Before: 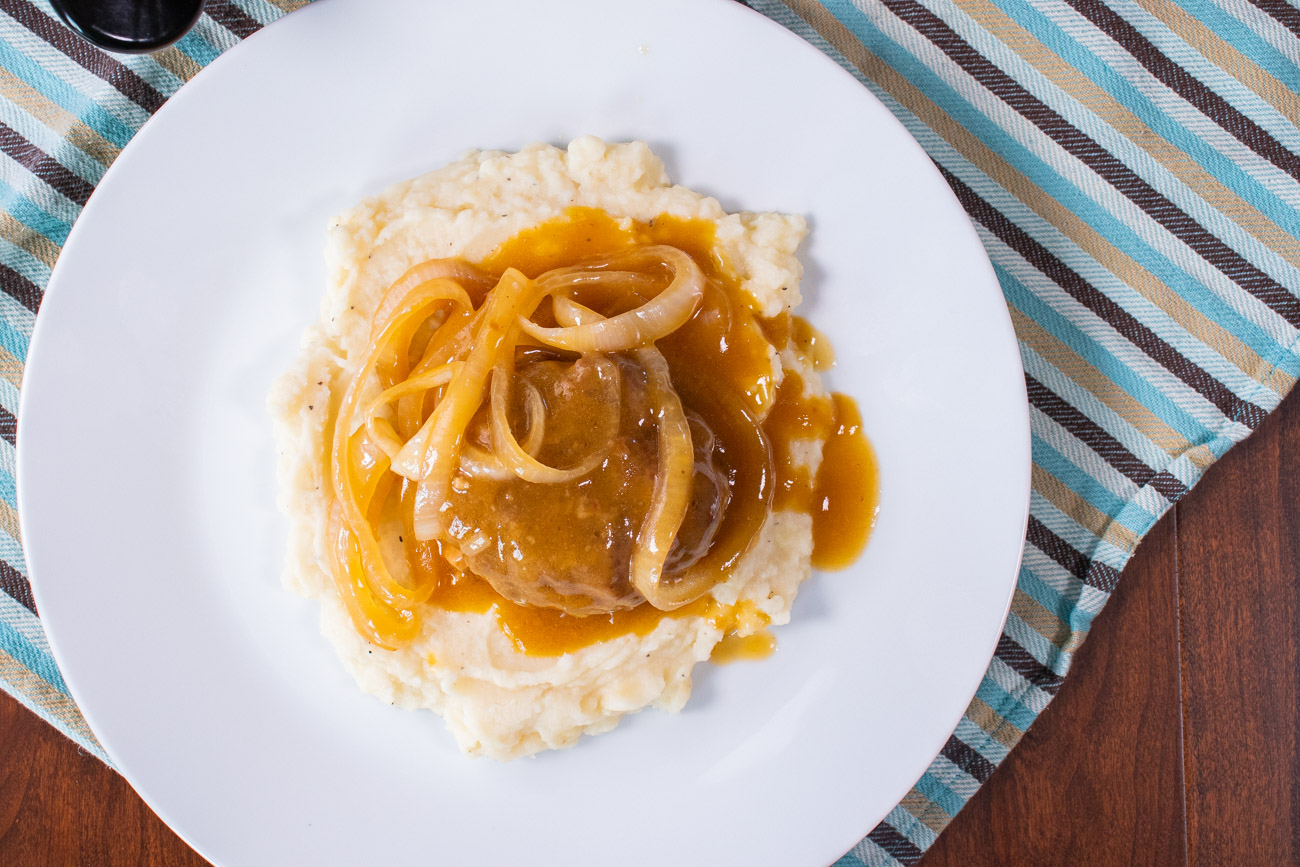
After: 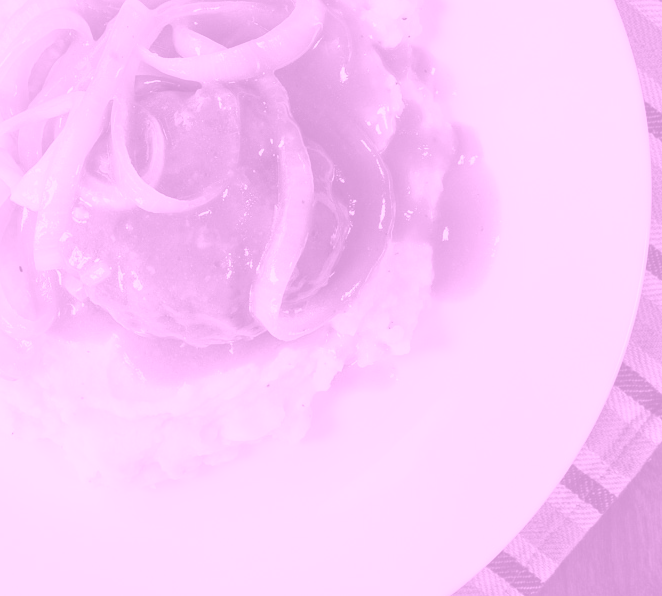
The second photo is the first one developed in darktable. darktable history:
crop and rotate: left 29.237%, top 31.152%, right 19.807%
colorize: hue 331.2°, saturation 75%, source mix 30.28%, lightness 70.52%, version 1
contrast brightness saturation: contrast 0.07, brightness -0.13, saturation 0.06
